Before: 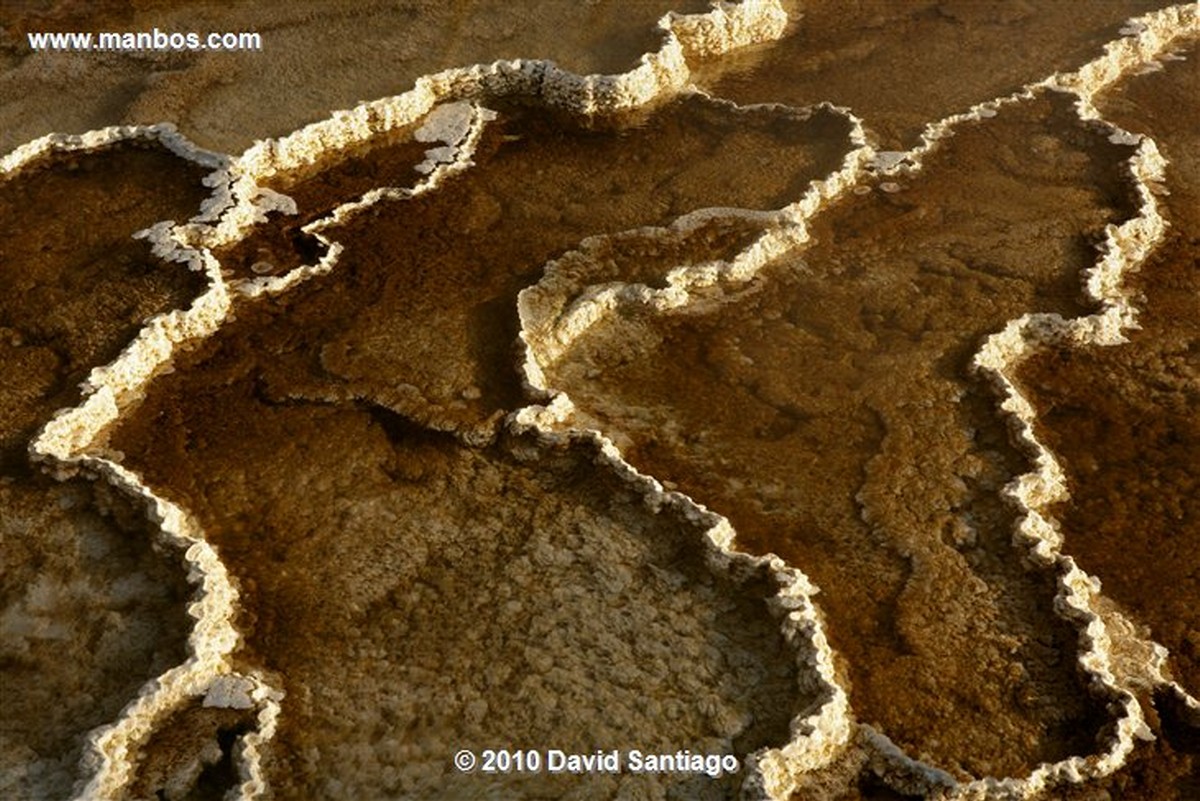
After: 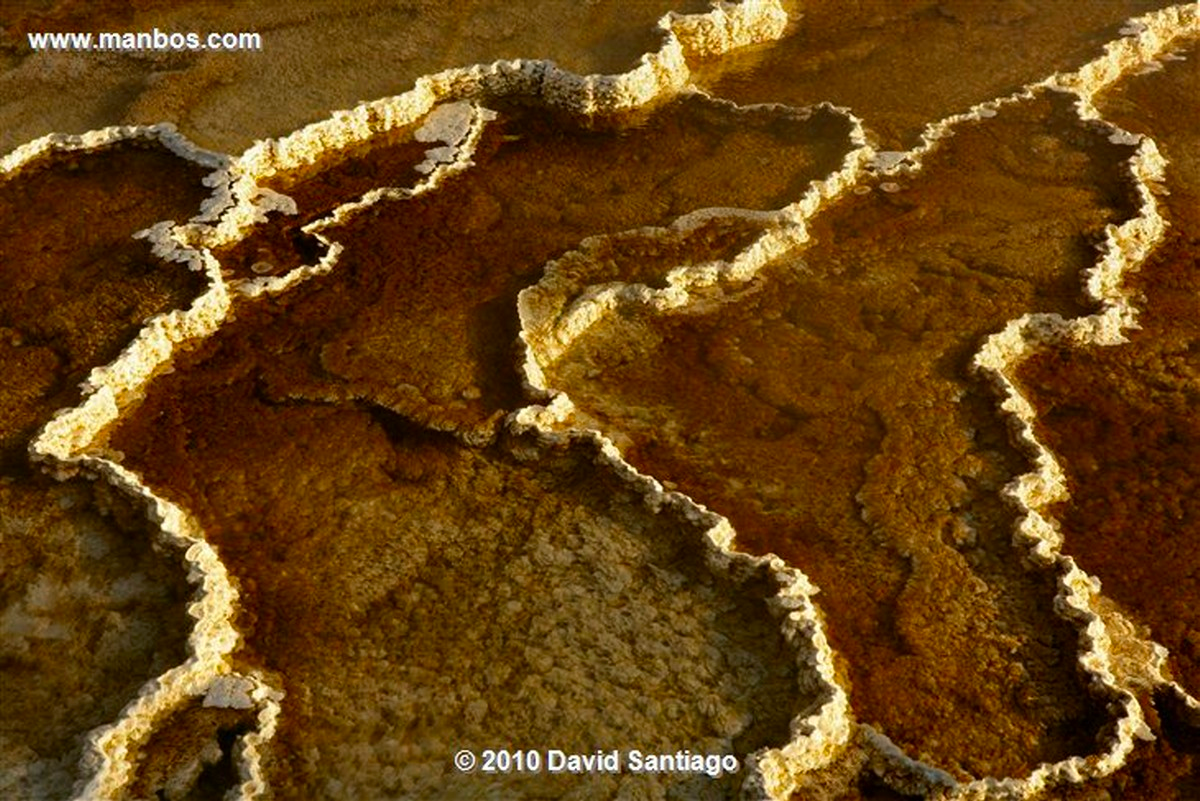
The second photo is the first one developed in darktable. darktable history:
contrast brightness saturation: saturation 0.5
